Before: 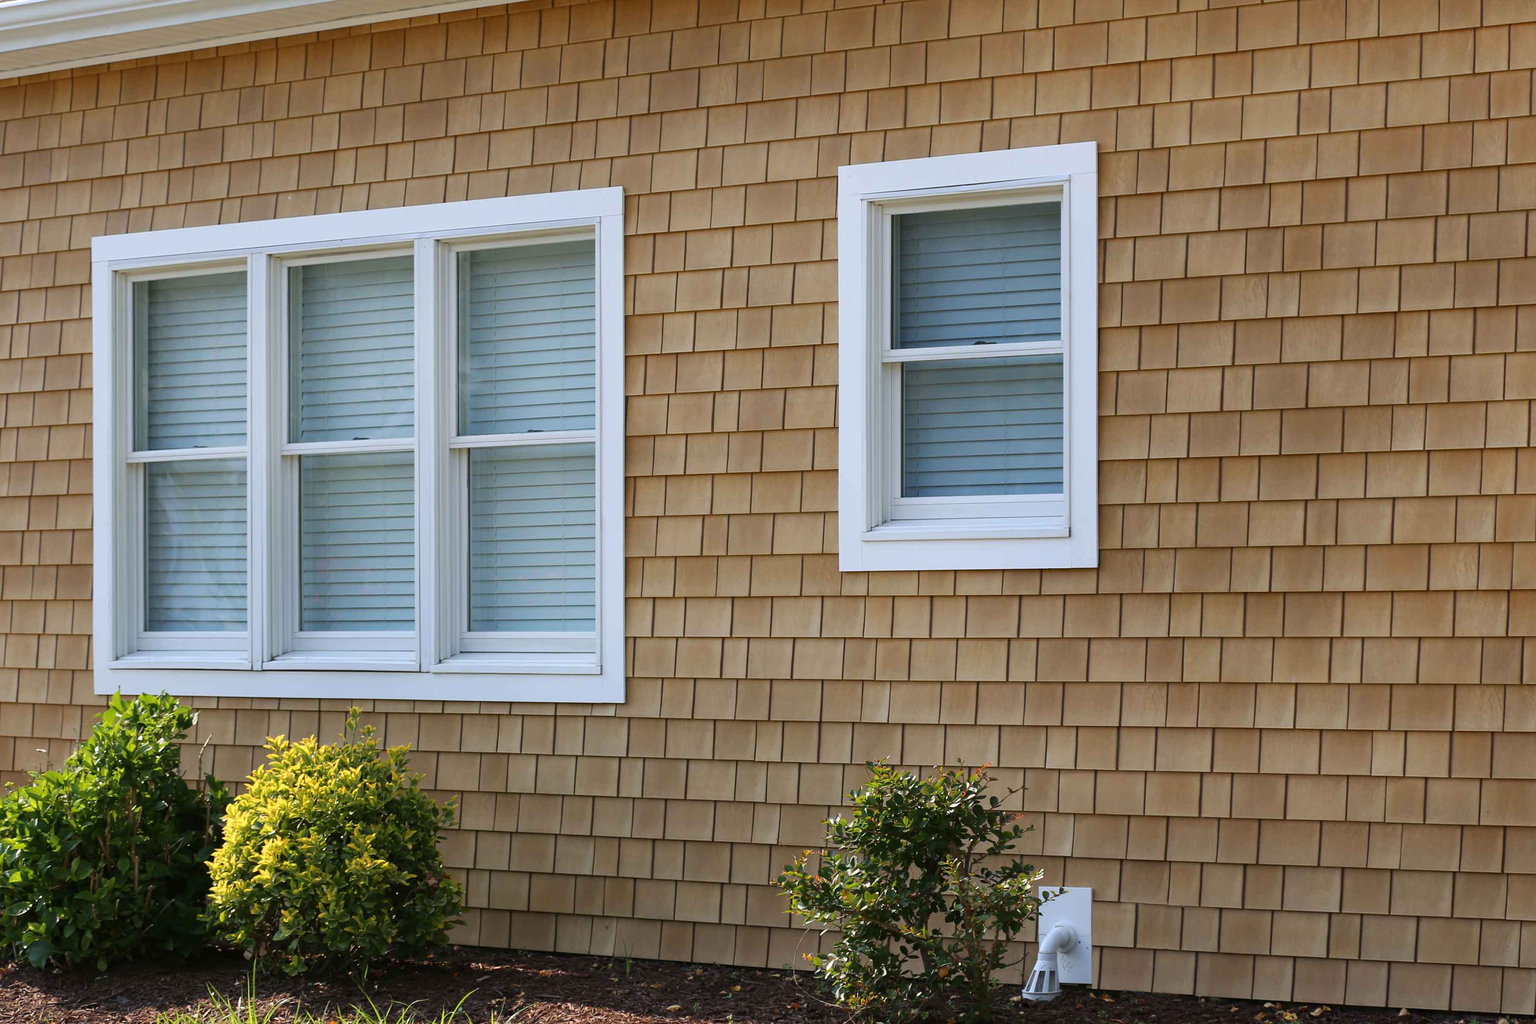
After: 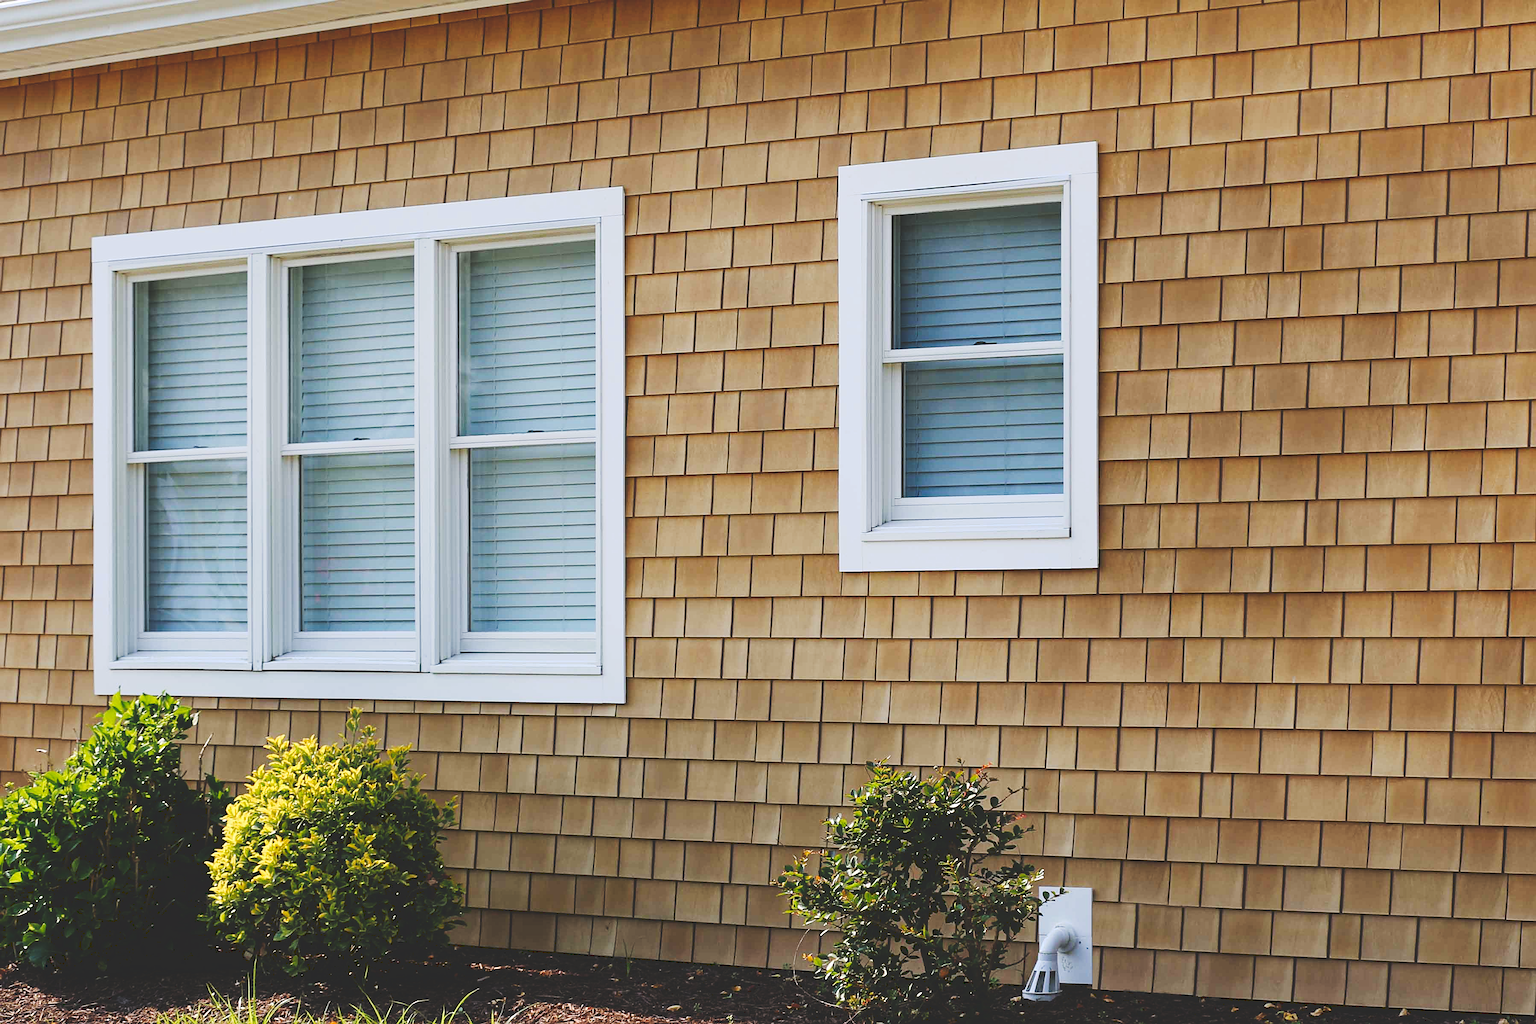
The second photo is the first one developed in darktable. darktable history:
tone curve: curves: ch0 [(0, 0) (0.003, 0.17) (0.011, 0.17) (0.025, 0.17) (0.044, 0.168) (0.069, 0.167) (0.1, 0.173) (0.136, 0.181) (0.177, 0.199) (0.224, 0.226) (0.277, 0.271) (0.335, 0.333) (0.399, 0.419) (0.468, 0.52) (0.543, 0.621) (0.623, 0.716) (0.709, 0.795) (0.801, 0.867) (0.898, 0.914) (1, 1)], preserve colors none
sharpen: on, module defaults
